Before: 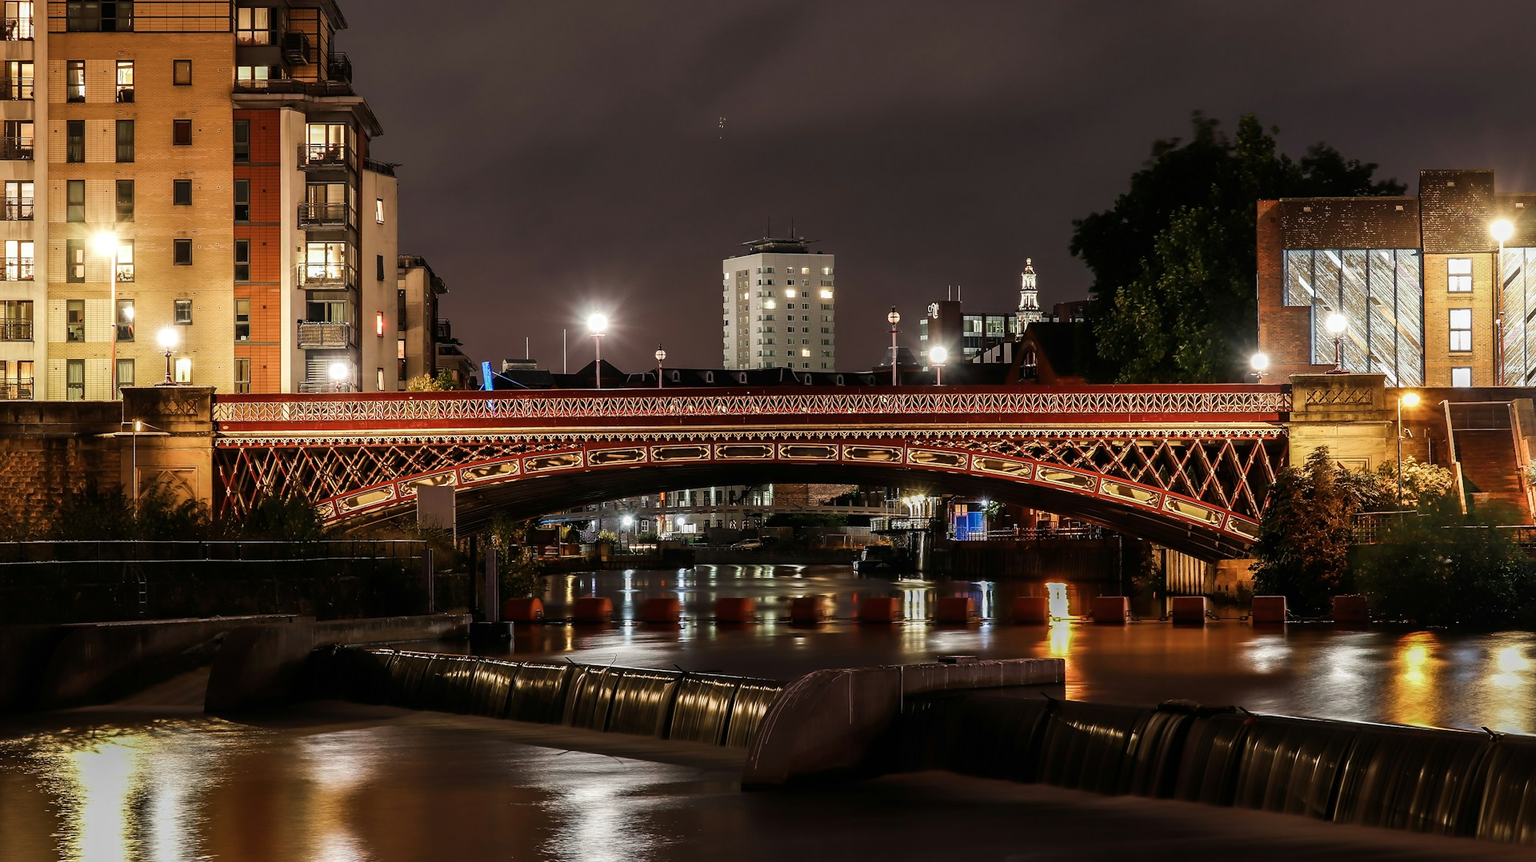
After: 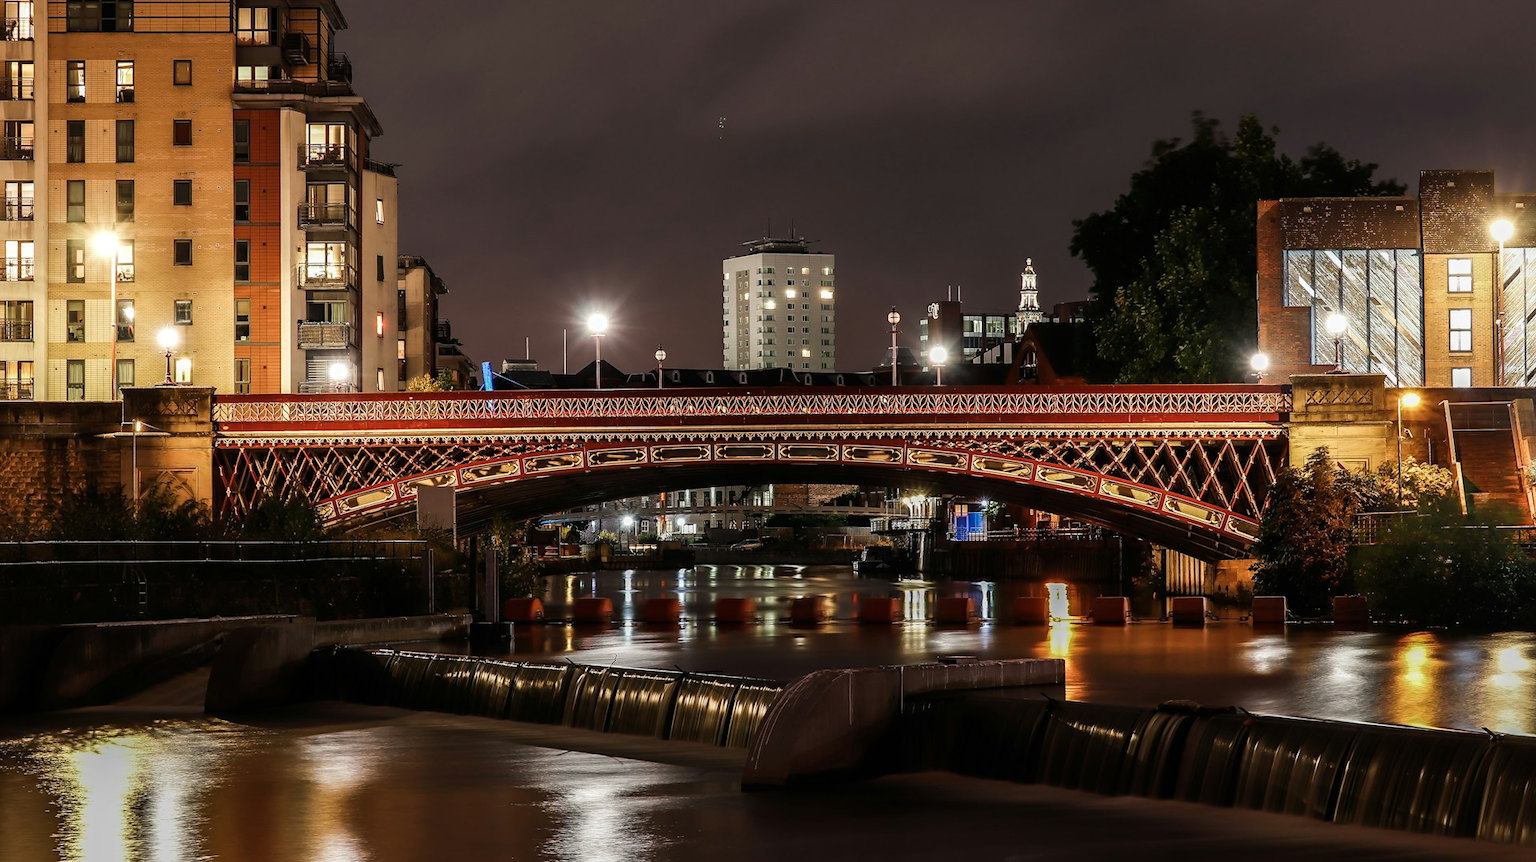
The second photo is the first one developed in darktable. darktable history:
levels: mode automatic, levels [0.514, 0.759, 1]
